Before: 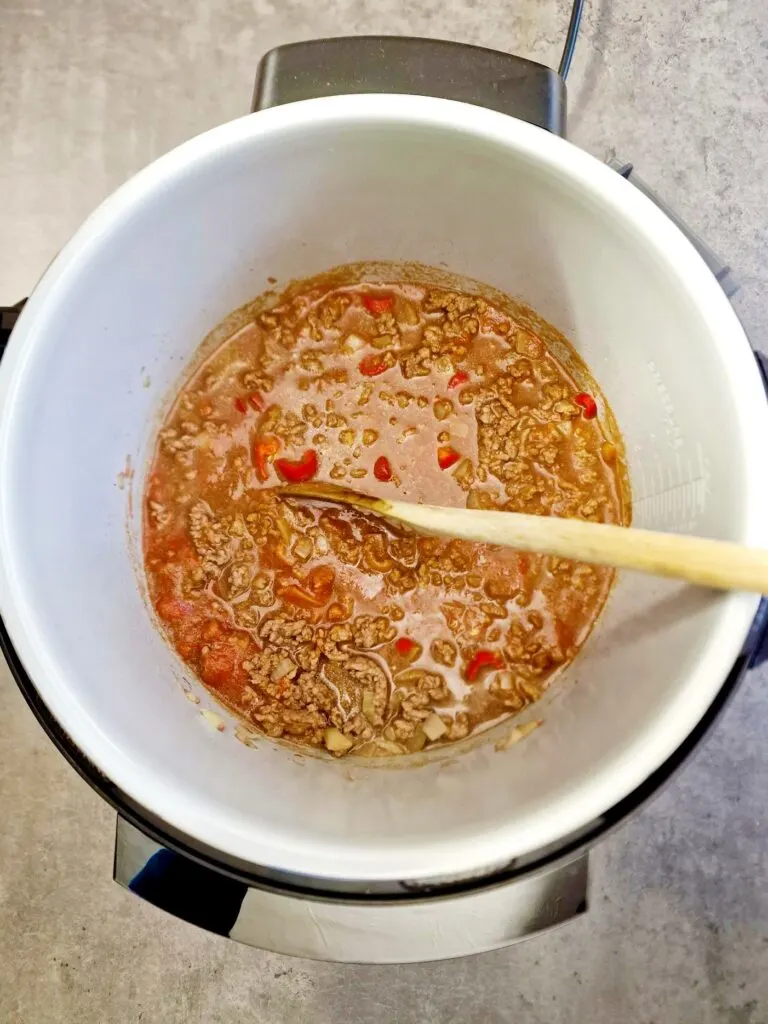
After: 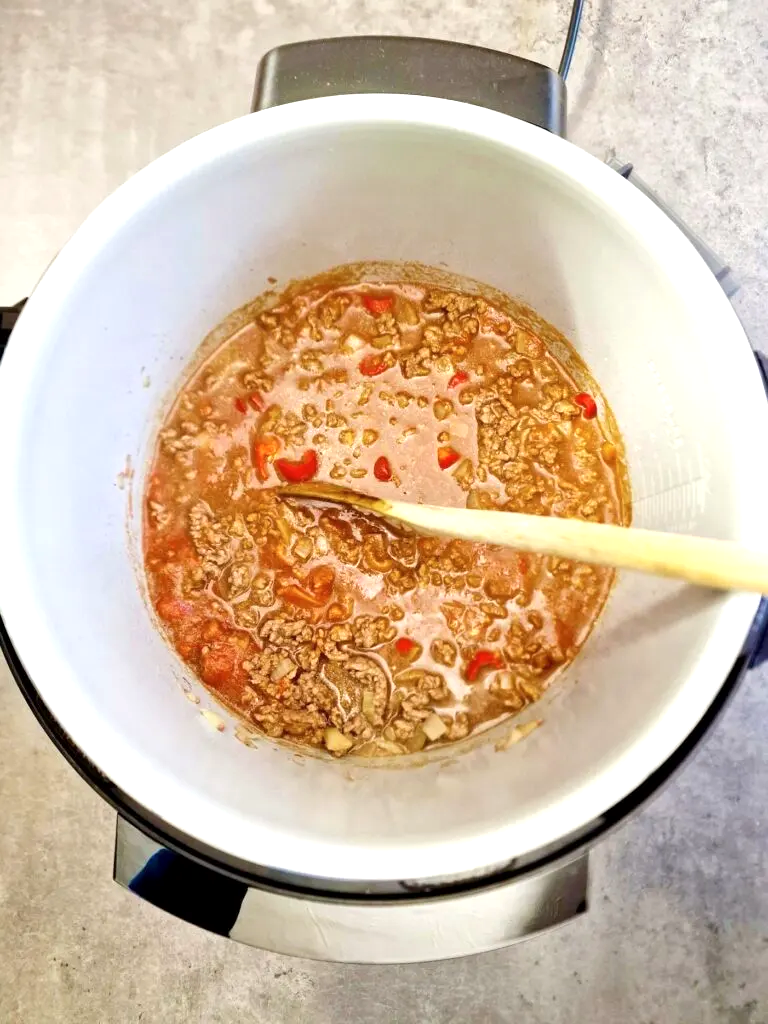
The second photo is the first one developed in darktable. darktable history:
exposure: black level correction 0.001, exposure 0.5 EV, compensate exposure bias true, compensate highlight preservation false
contrast brightness saturation: saturation -0.05
tone equalizer: on, module defaults
white balance: emerald 1
